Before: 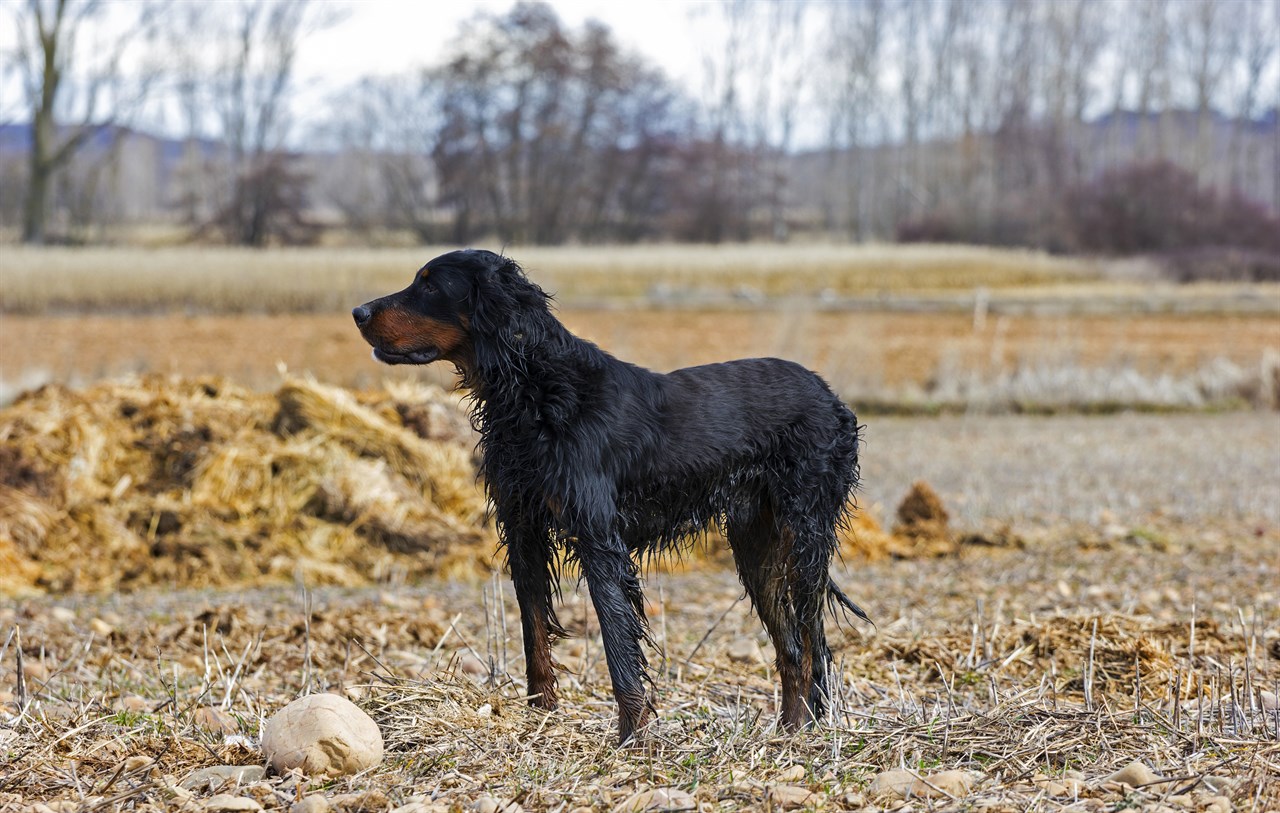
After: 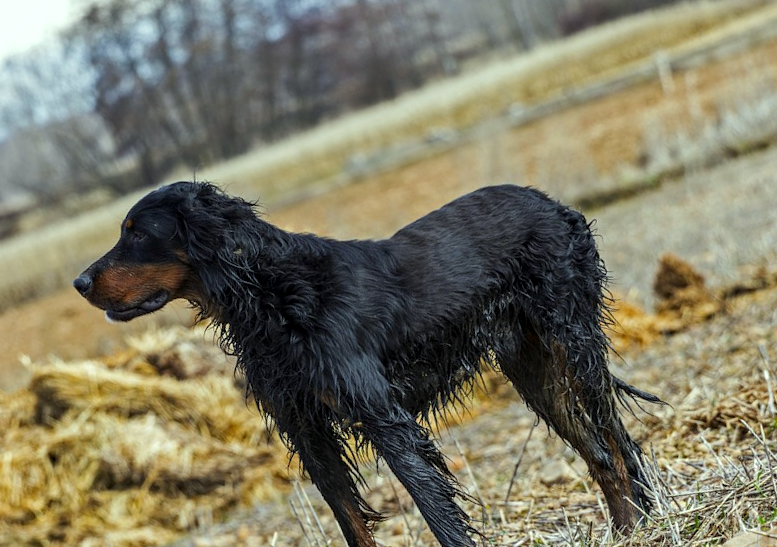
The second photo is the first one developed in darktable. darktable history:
local contrast: on, module defaults
color correction: highlights a* -7.67, highlights b* 3.55
crop and rotate: angle 19.53°, left 6.967%, right 3.781%, bottom 1.149%
